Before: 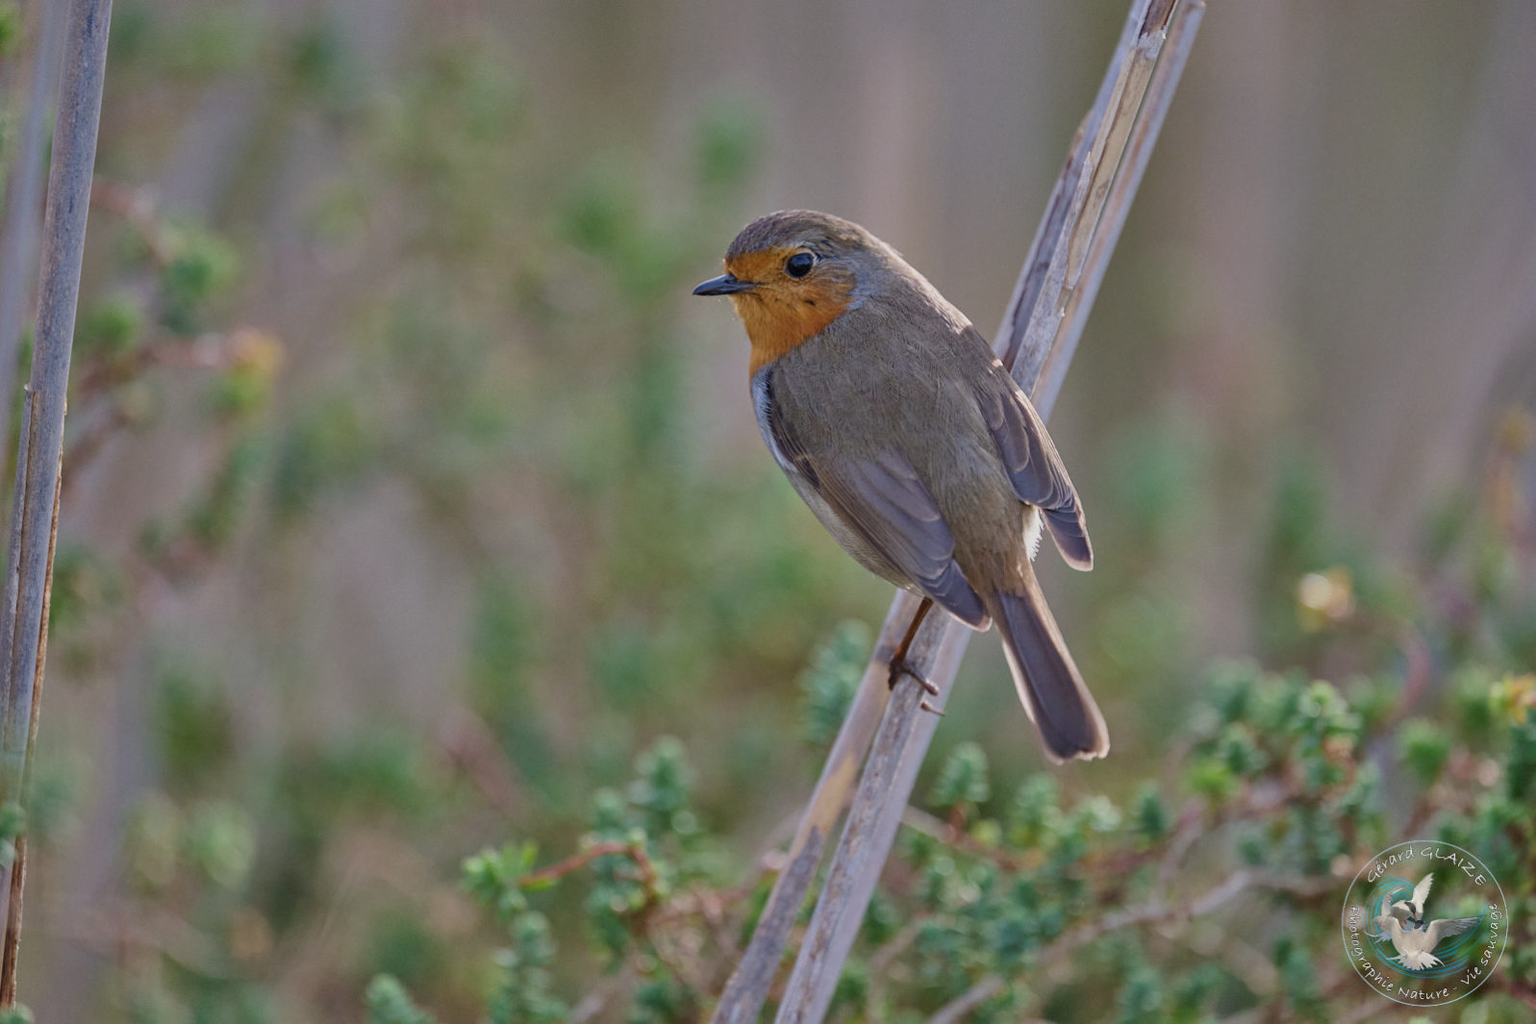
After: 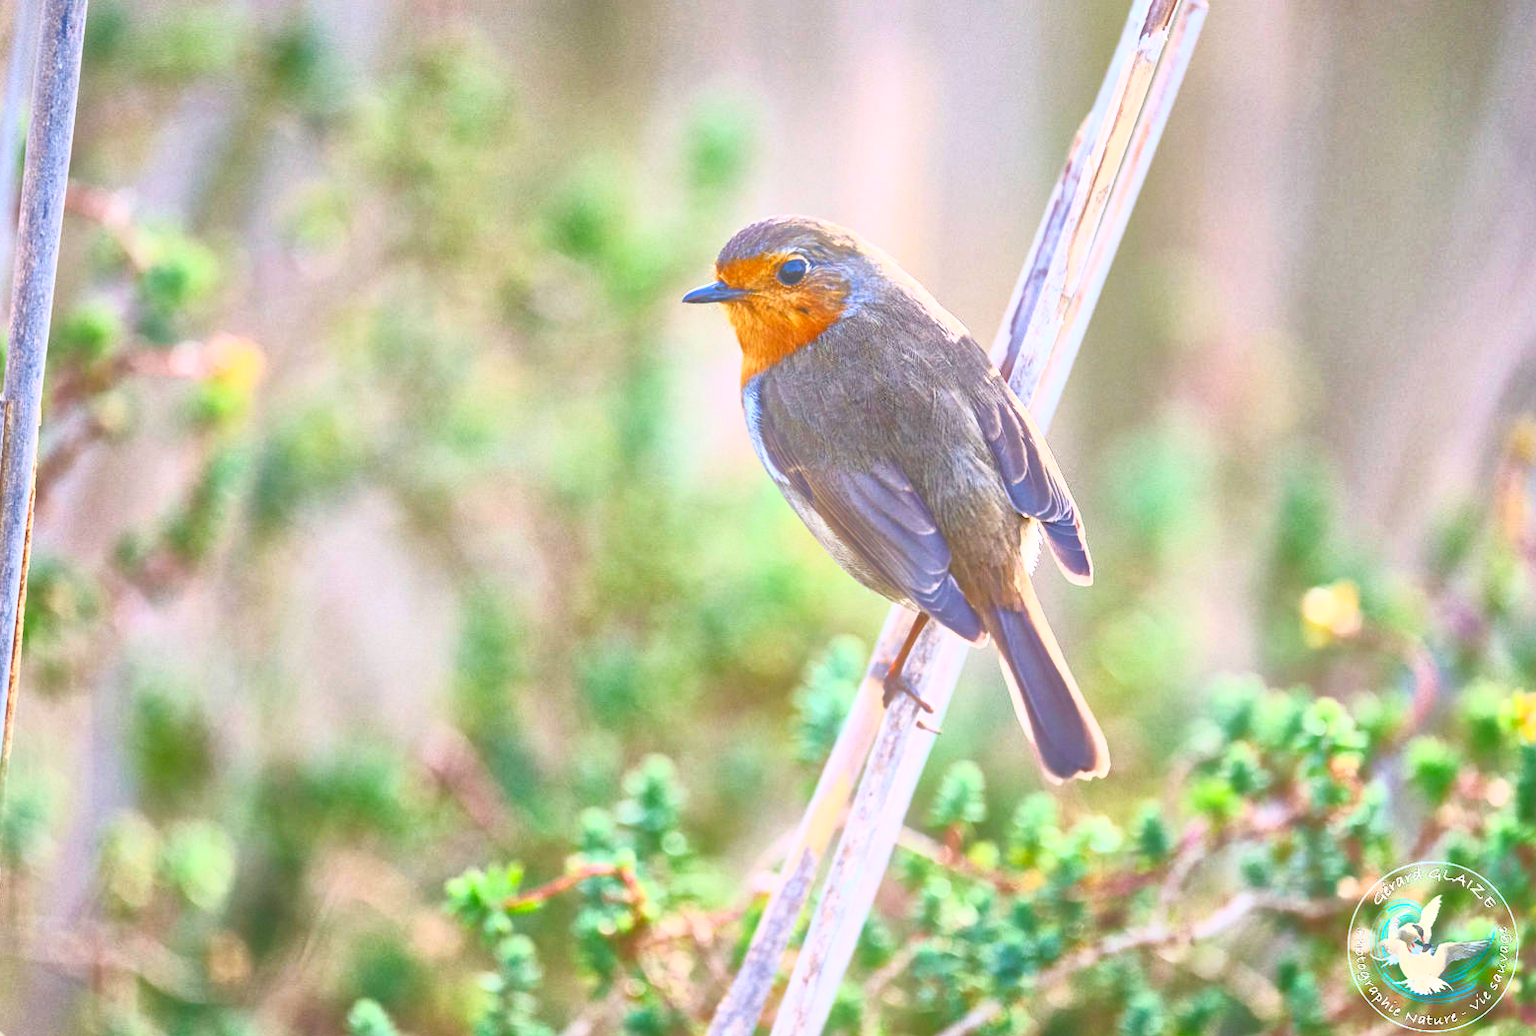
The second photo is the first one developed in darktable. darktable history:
bloom: size 16%, threshold 98%, strength 20%
contrast brightness saturation: contrast 1, brightness 1, saturation 1
crop and rotate: left 1.774%, right 0.633%, bottom 1.28%
